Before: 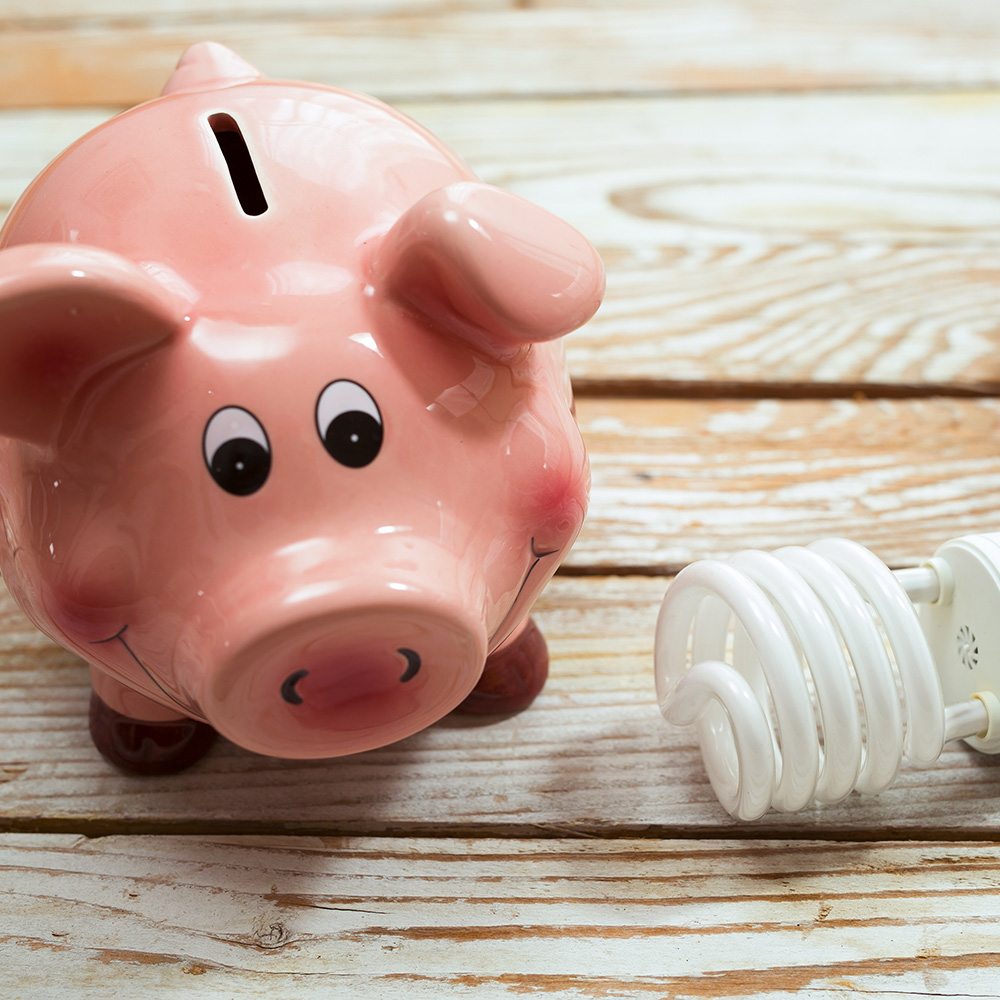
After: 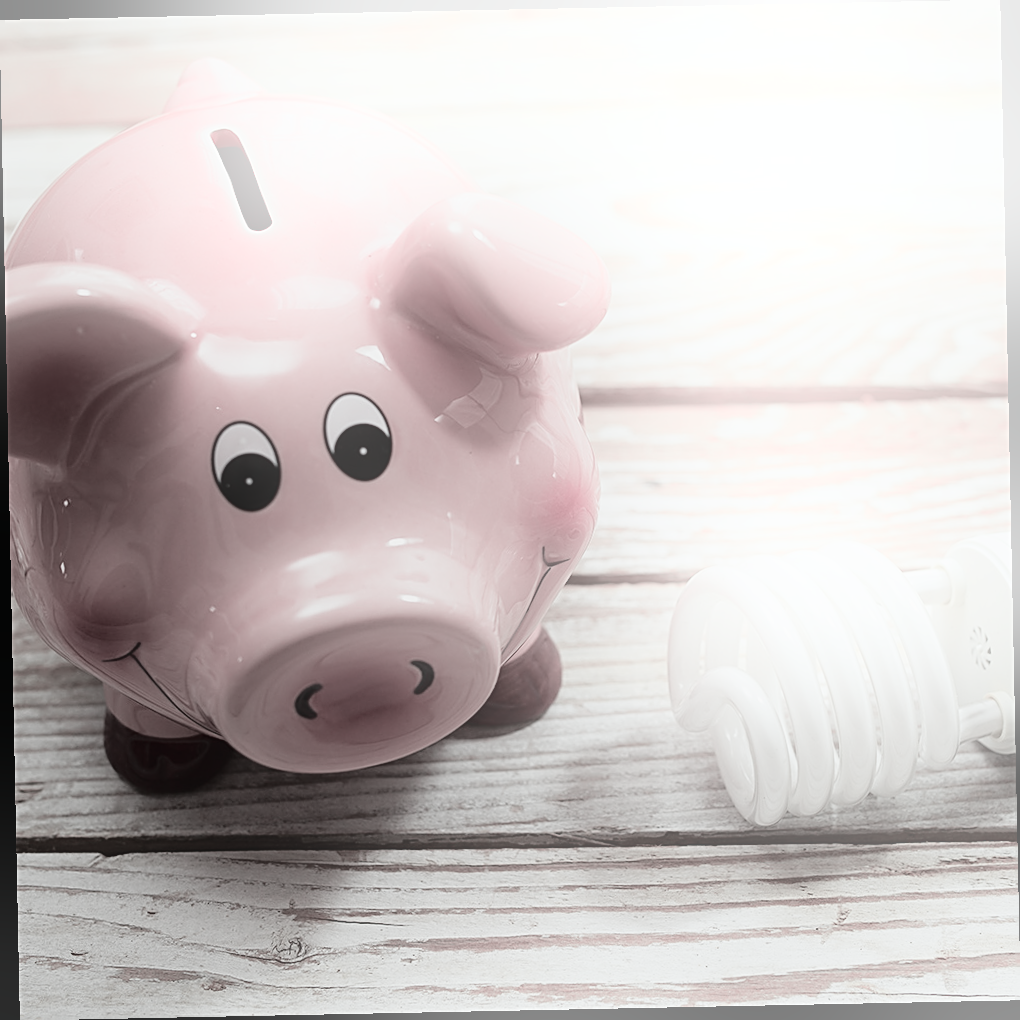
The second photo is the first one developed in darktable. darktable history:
tone curve: curves: ch0 [(0, 0.009) (0.105, 0.054) (0.195, 0.132) (0.289, 0.278) (0.384, 0.391) (0.513, 0.53) (0.66, 0.667) (0.895, 0.863) (1, 0.919)]; ch1 [(0, 0) (0.161, 0.092) (0.35, 0.33) (0.403, 0.395) (0.456, 0.469) (0.502, 0.499) (0.519, 0.514) (0.576, 0.584) (0.642, 0.658) (0.701, 0.742) (1, 0.942)]; ch2 [(0, 0) (0.371, 0.362) (0.437, 0.437) (0.501, 0.5) (0.53, 0.528) (0.569, 0.564) (0.619, 0.58) (0.883, 0.752) (1, 0.929)], color space Lab, independent channels, preserve colors none
color contrast: green-magenta contrast 0.3, blue-yellow contrast 0.15
sharpen: amount 0.55
bloom: on, module defaults
rotate and perspective: rotation -1.17°, automatic cropping off
